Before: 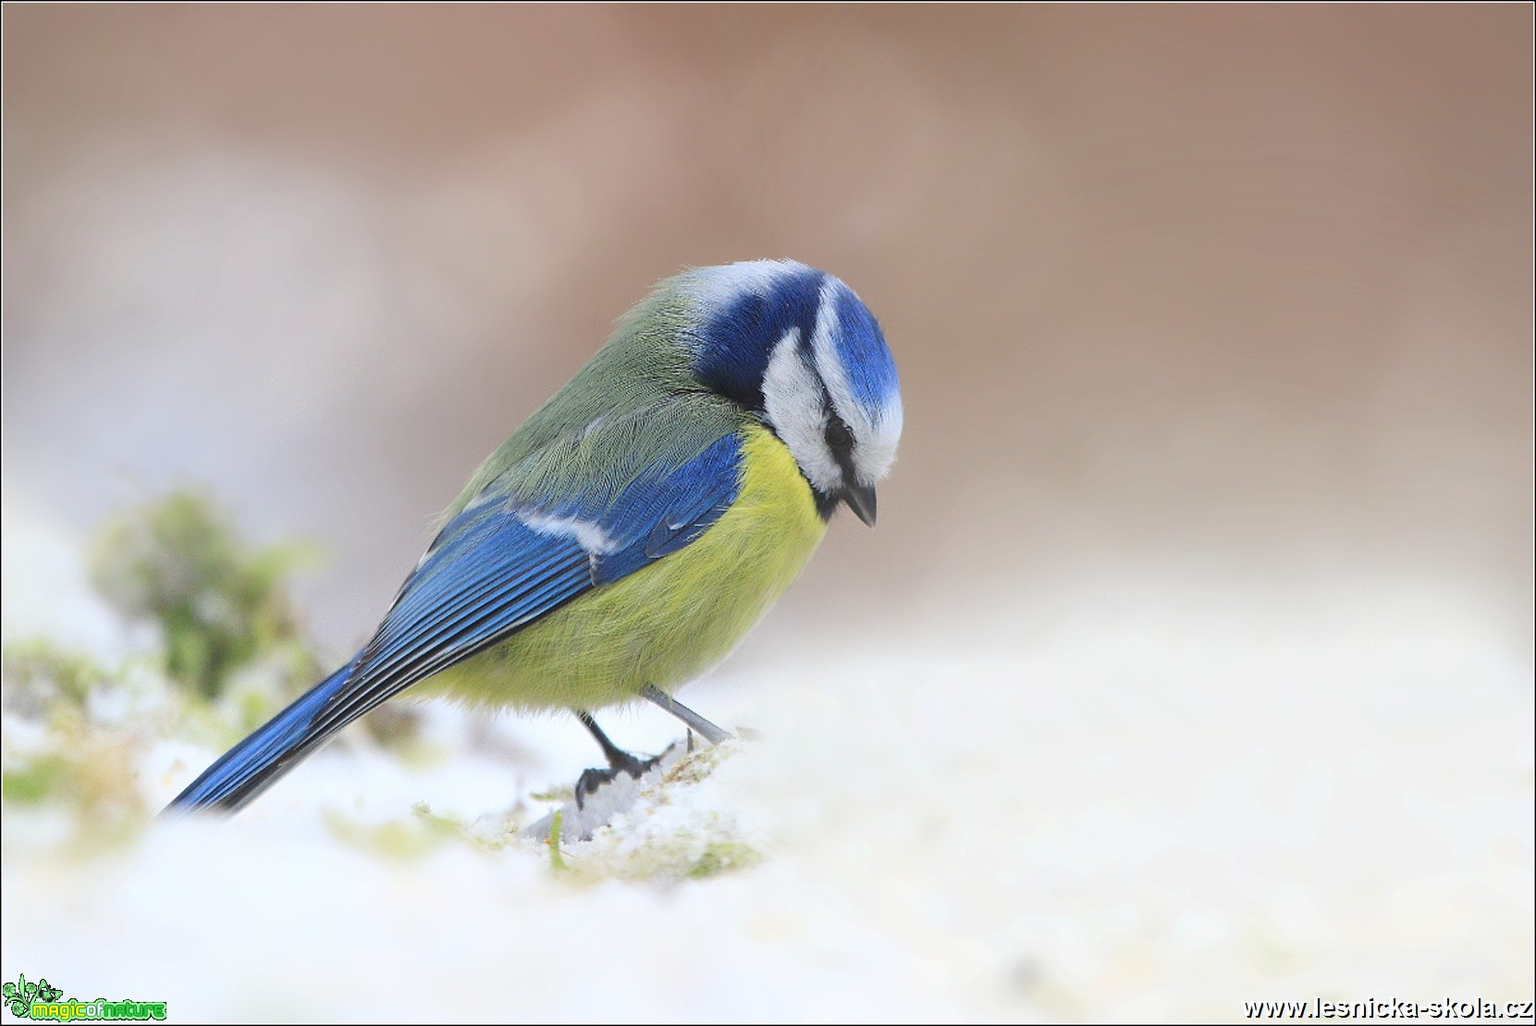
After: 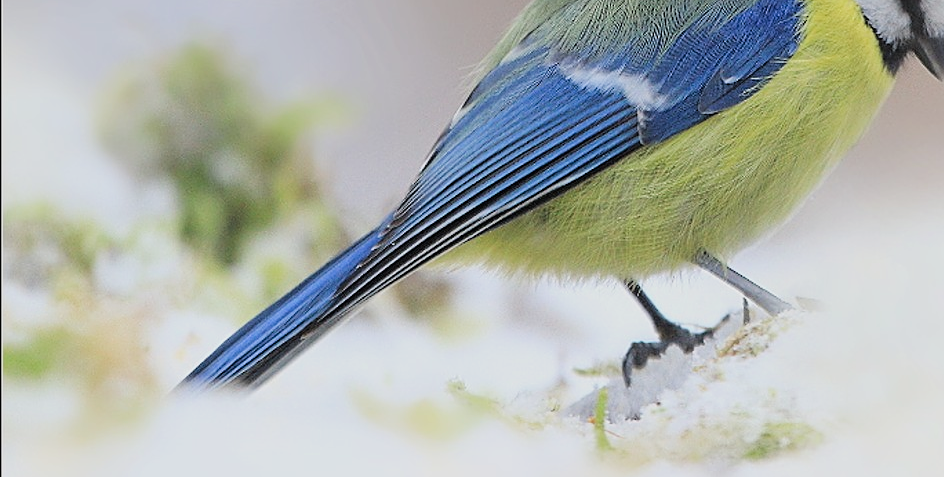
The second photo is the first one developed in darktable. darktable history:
sharpen: on, module defaults
crop: top 44.183%, right 43.141%, bottom 12.724%
filmic rgb: black relative exposure -8.02 EV, white relative exposure 4.05 EV, hardness 4.18, latitude 49.71%, contrast 1.1, iterations of high-quality reconstruction 10
